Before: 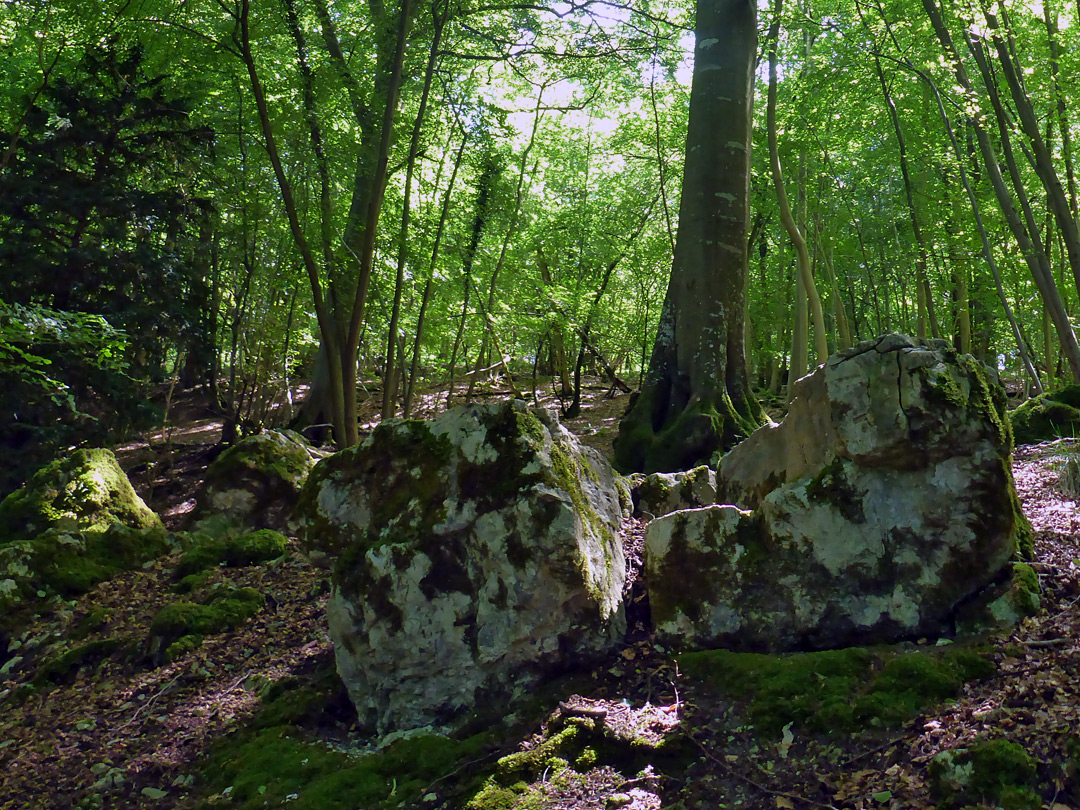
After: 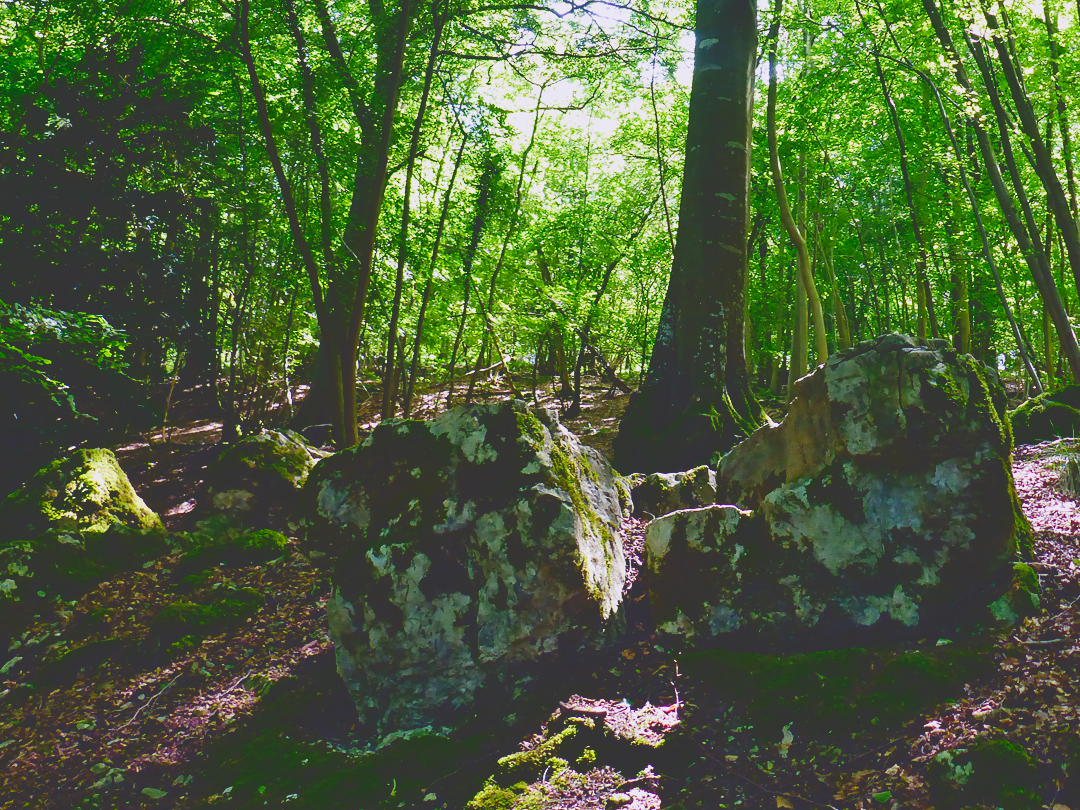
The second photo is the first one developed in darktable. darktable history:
contrast brightness saturation: contrast 0.1, brightness 0.02, saturation 0.02
base curve: curves: ch0 [(0, 0) (0.036, 0.025) (0.121, 0.166) (0.206, 0.329) (0.605, 0.79) (1, 1)], preserve colors none
tone curve: curves: ch0 [(0, 0.211) (0.15, 0.25) (1, 0.953)], color space Lab, independent channels, preserve colors none
